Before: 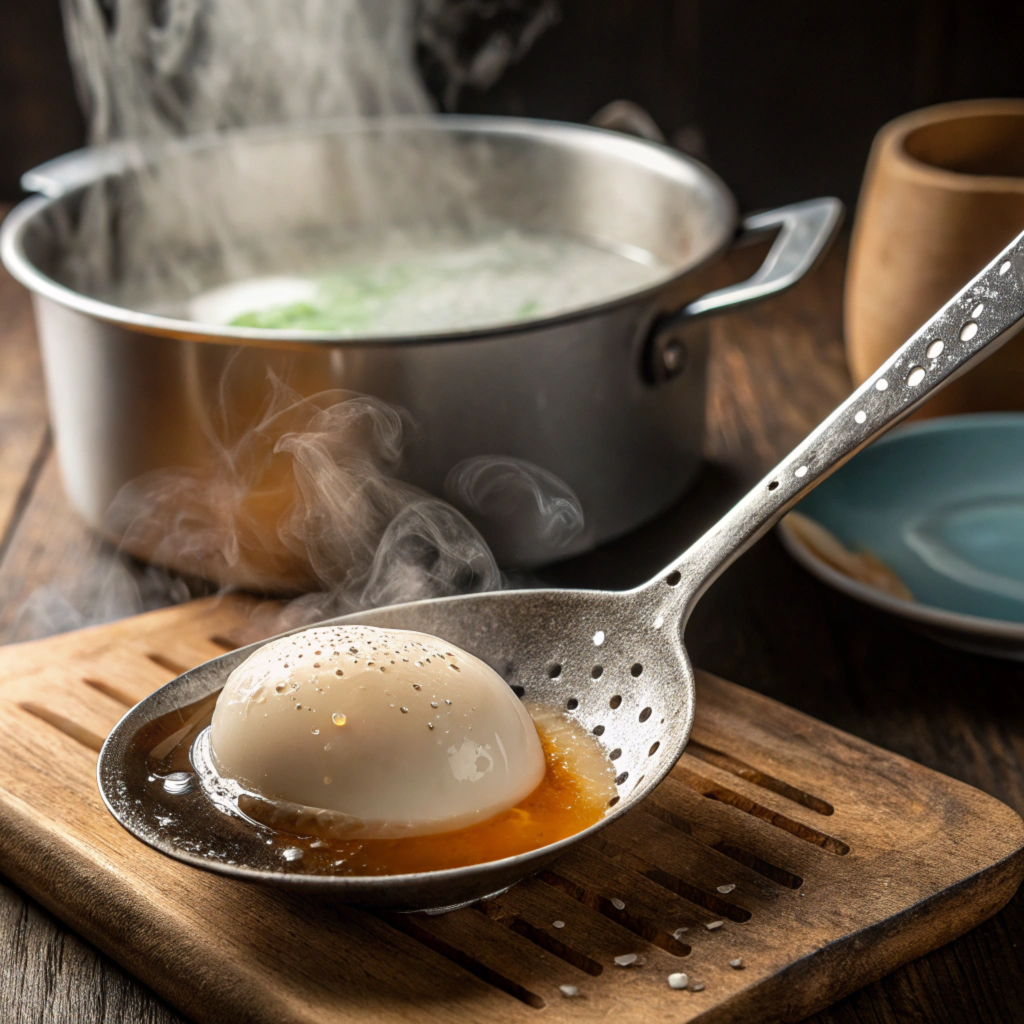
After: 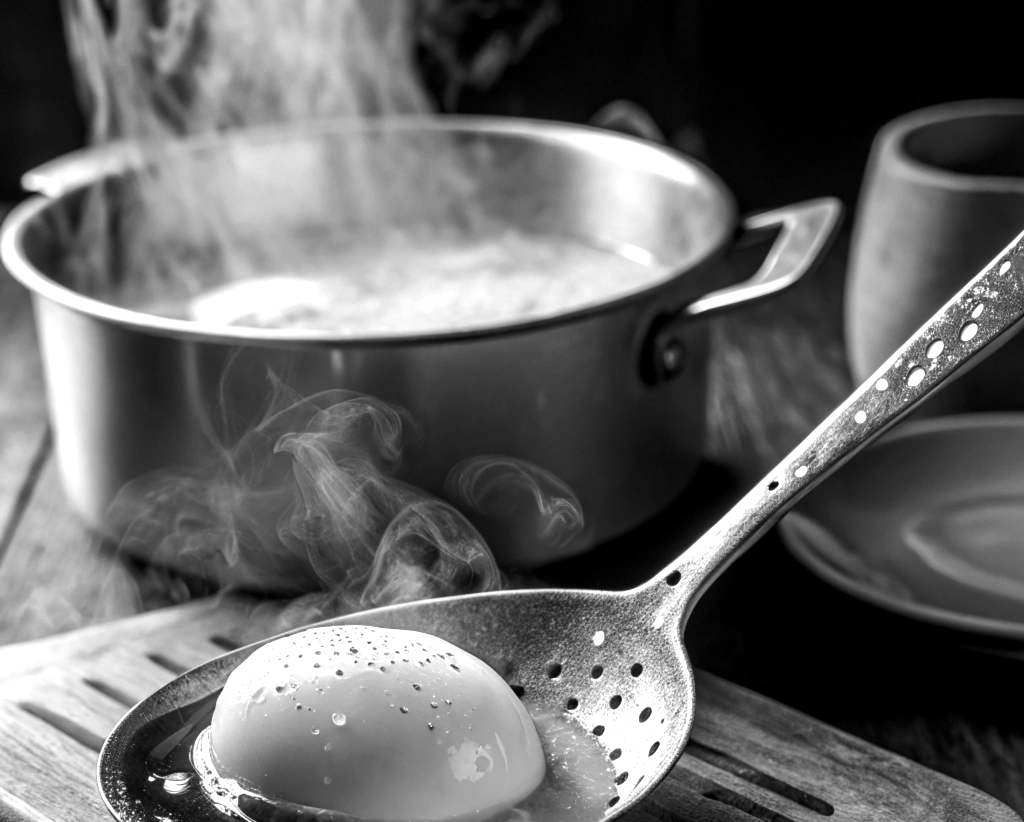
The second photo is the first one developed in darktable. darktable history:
crop: bottom 19.644%
monochrome: a 14.95, b -89.96
color balance rgb: global offset › luminance -0.37%, perceptual saturation grading › highlights -17.77%, perceptual saturation grading › mid-tones 33.1%, perceptual saturation grading › shadows 50.52%, perceptual brilliance grading › highlights 20%, perceptual brilliance grading › mid-tones 20%, perceptual brilliance grading › shadows -20%, global vibrance 50%
